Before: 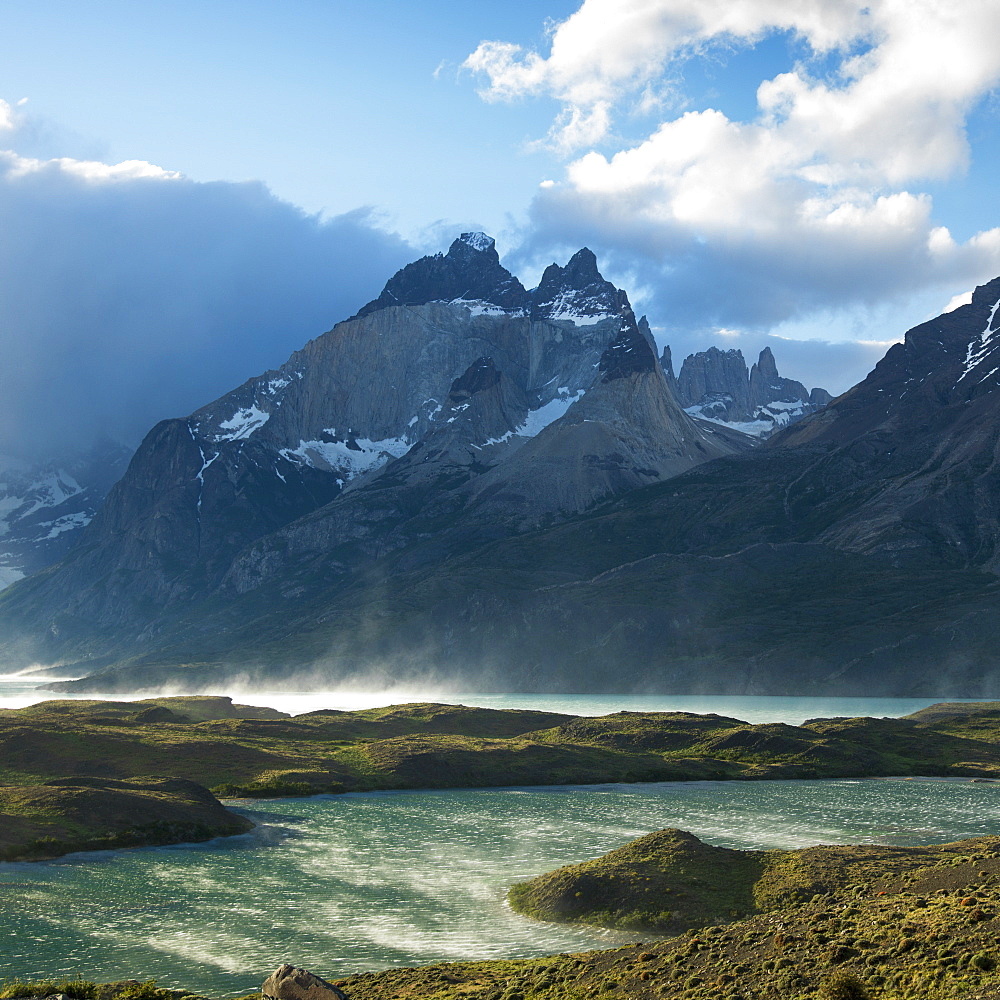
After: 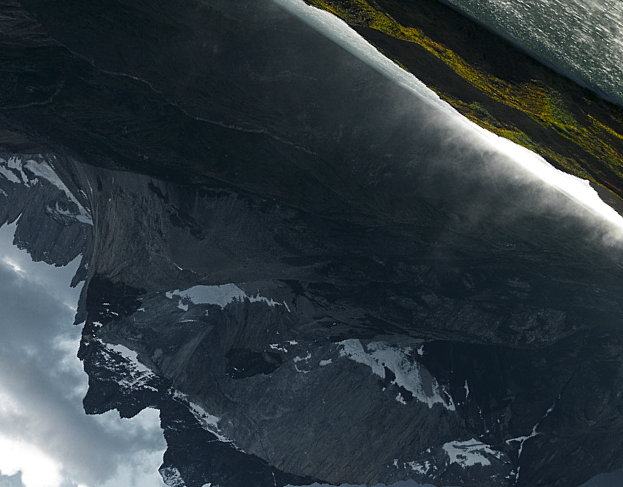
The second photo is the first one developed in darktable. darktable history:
color zones: curves: ch0 [(0.004, 0.388) (0.125, 0.392) (0.25, 0.404) (0.375, 0.5) (0.5, 0.5) (0.625, 0.5) (0.75, 0.5) (0.875, 0.5)]; ch1 [(0, 0.5) (0.125, 0.5) (0.25, 0.5) (0.375, 0.124) (0.524, 0.124) (0.645, 0.128) (0.789, 0.132) (0.914, 0.096) (0.998, 0.068)]
contrast brightness saturation: brightness -0.249, saturation 0.197
tone equalizer: mask exposure compensation -0.502 EV
crop and rotate: angle 146.93°, left 9.179%, top 15.638%, right 4.586%, bottom 16.943%
